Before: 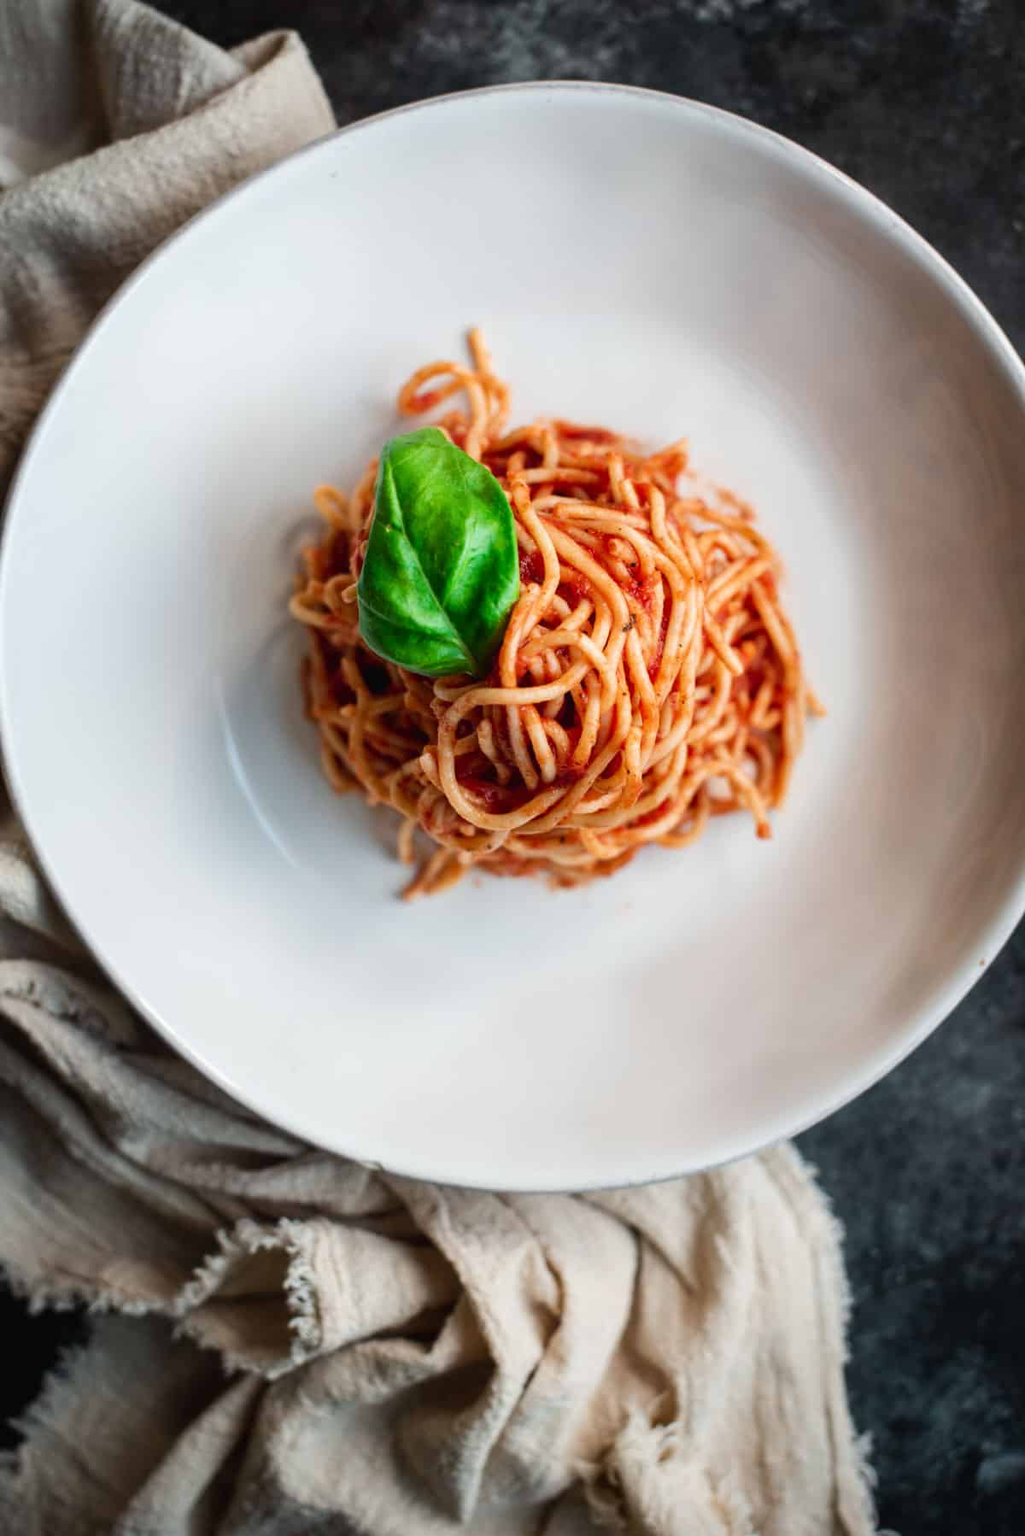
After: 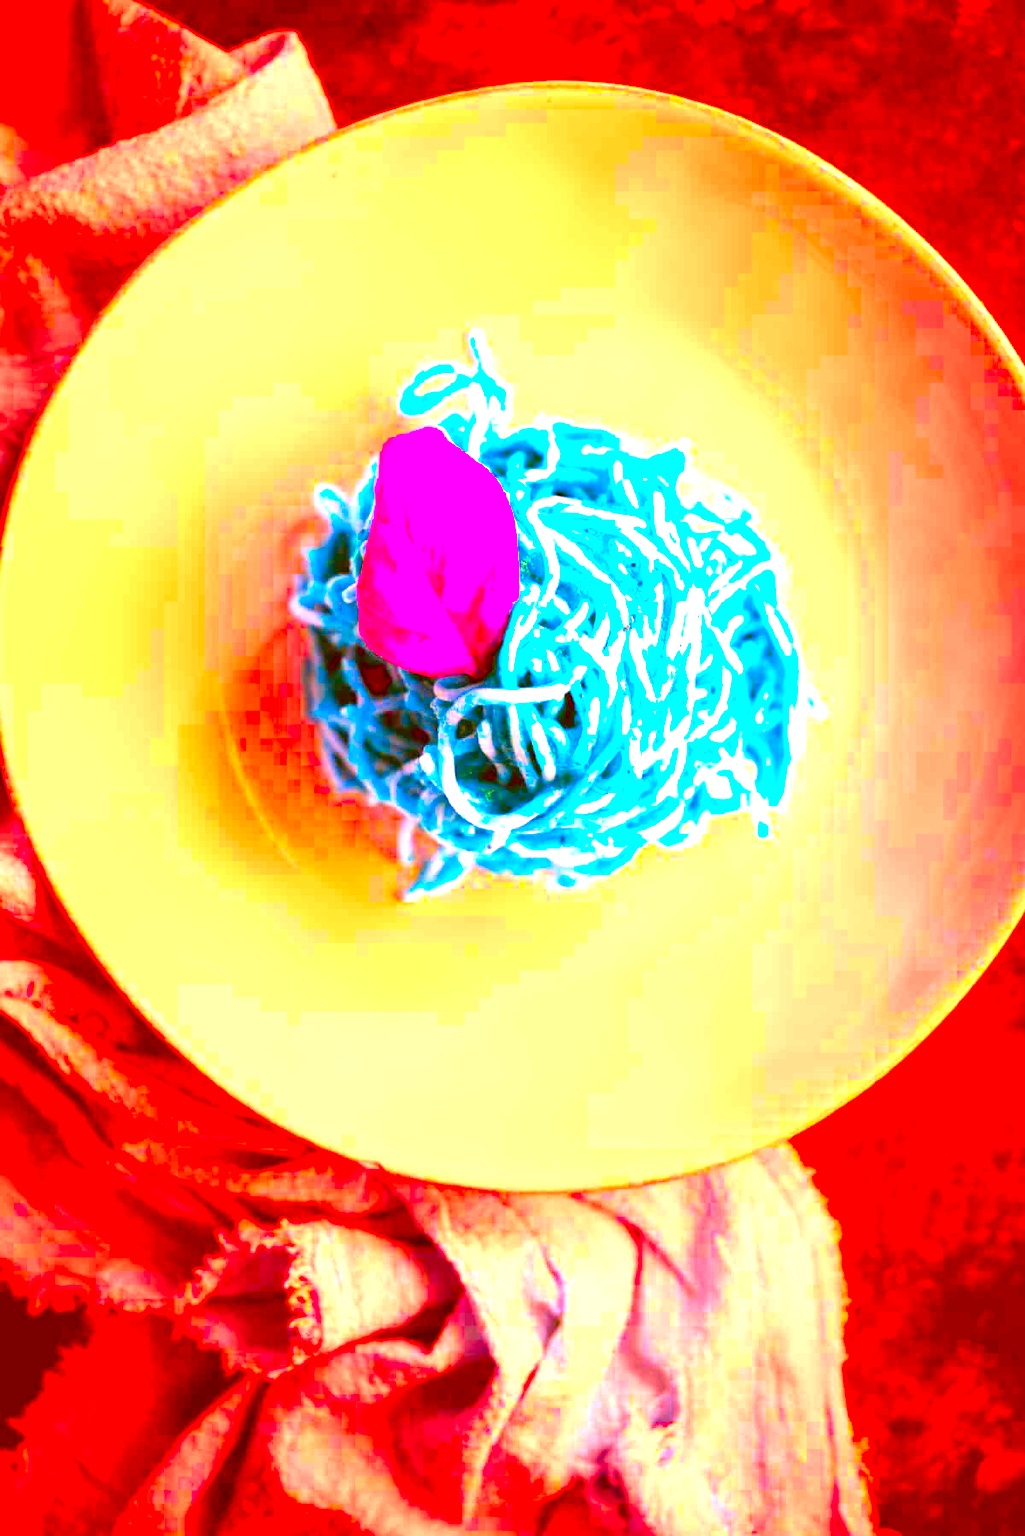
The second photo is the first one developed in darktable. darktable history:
exposure: black level correction 0.001, exposure 2 EV, compensate highlight preservation false
color correction: highlights a* -39.68, highlights b* -40, shadows a* -40, shadows b* -40, saturation -3
